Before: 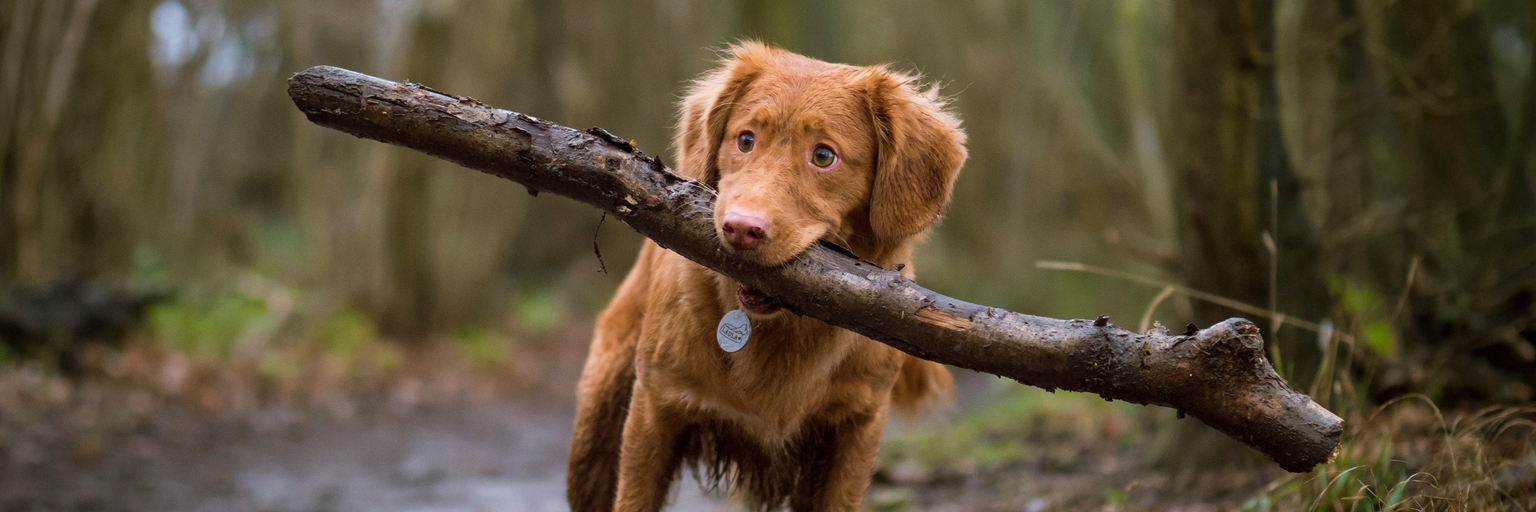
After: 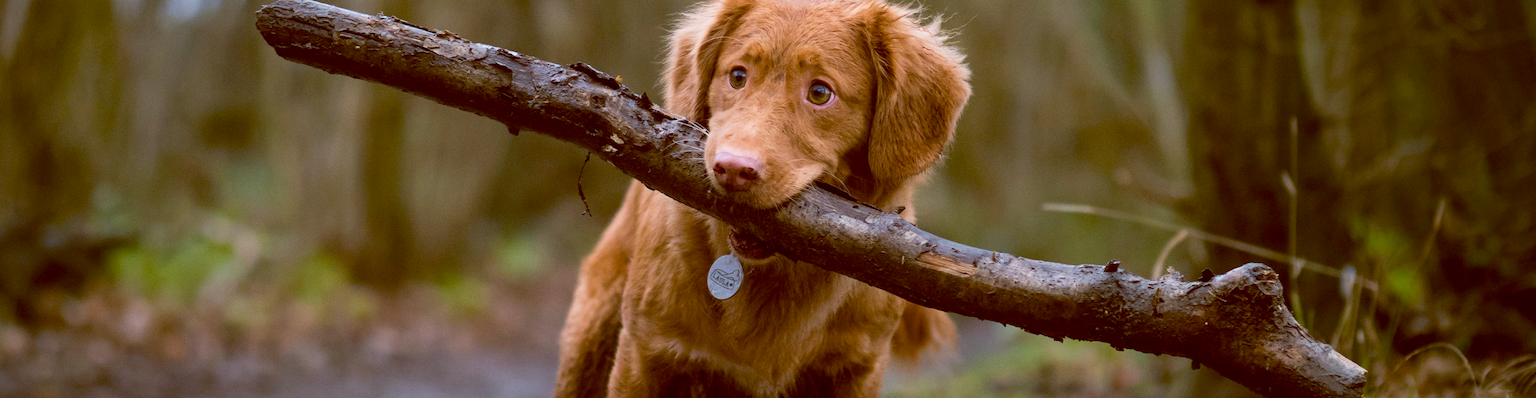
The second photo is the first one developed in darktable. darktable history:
crop and rotate: left 2.991%, top 13.302%, right 1.981%, bottom 12.636%
color balance: lift [1, 1.015, 1.004, 0.985], gamma [1, 0.958, 0.971, 1.042], gain [1, 0.956, 0.977, 1.044]
